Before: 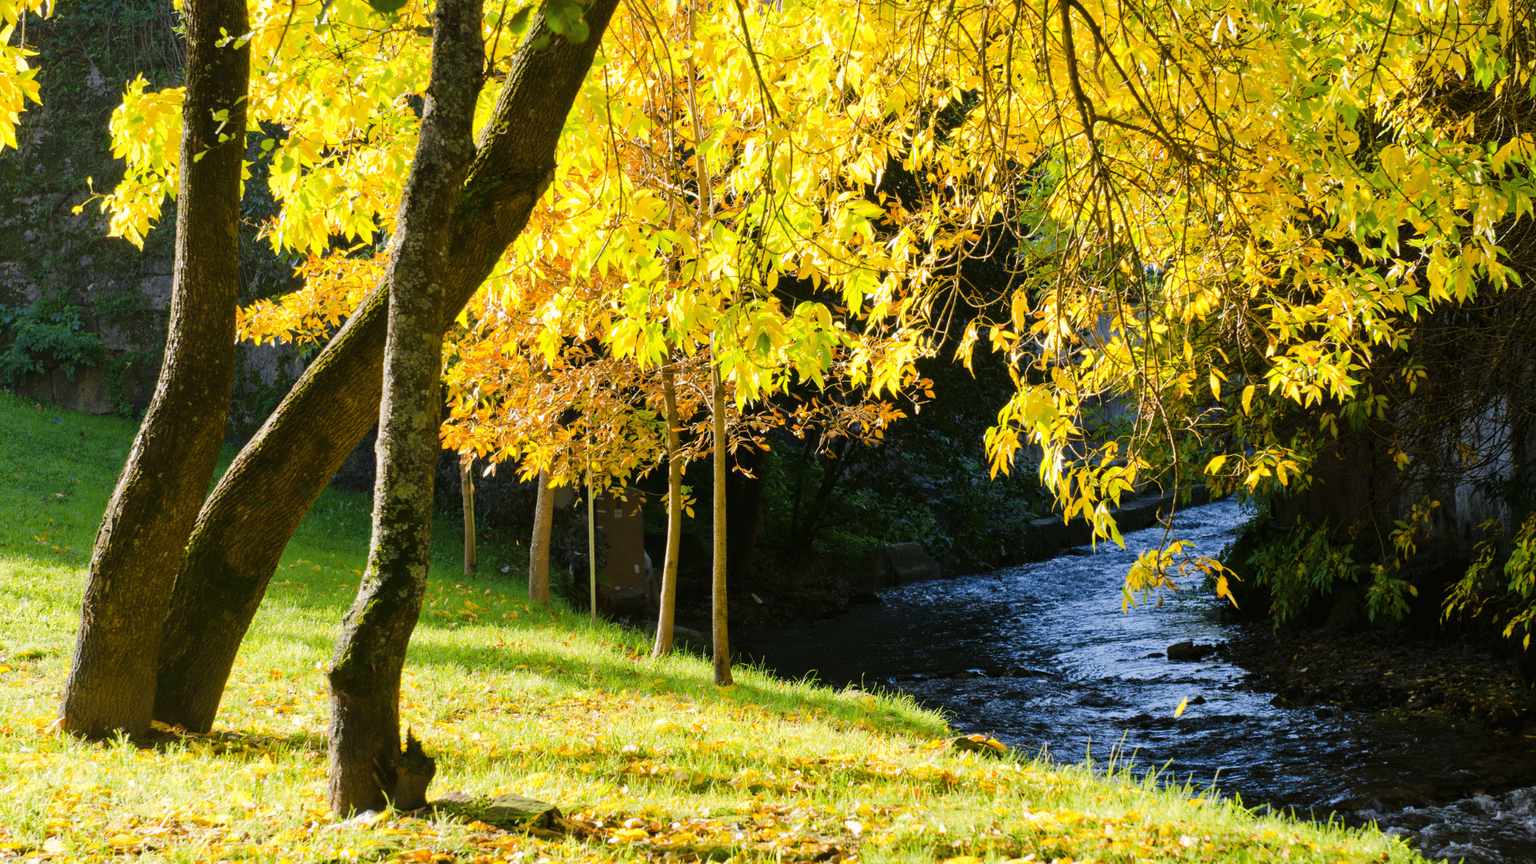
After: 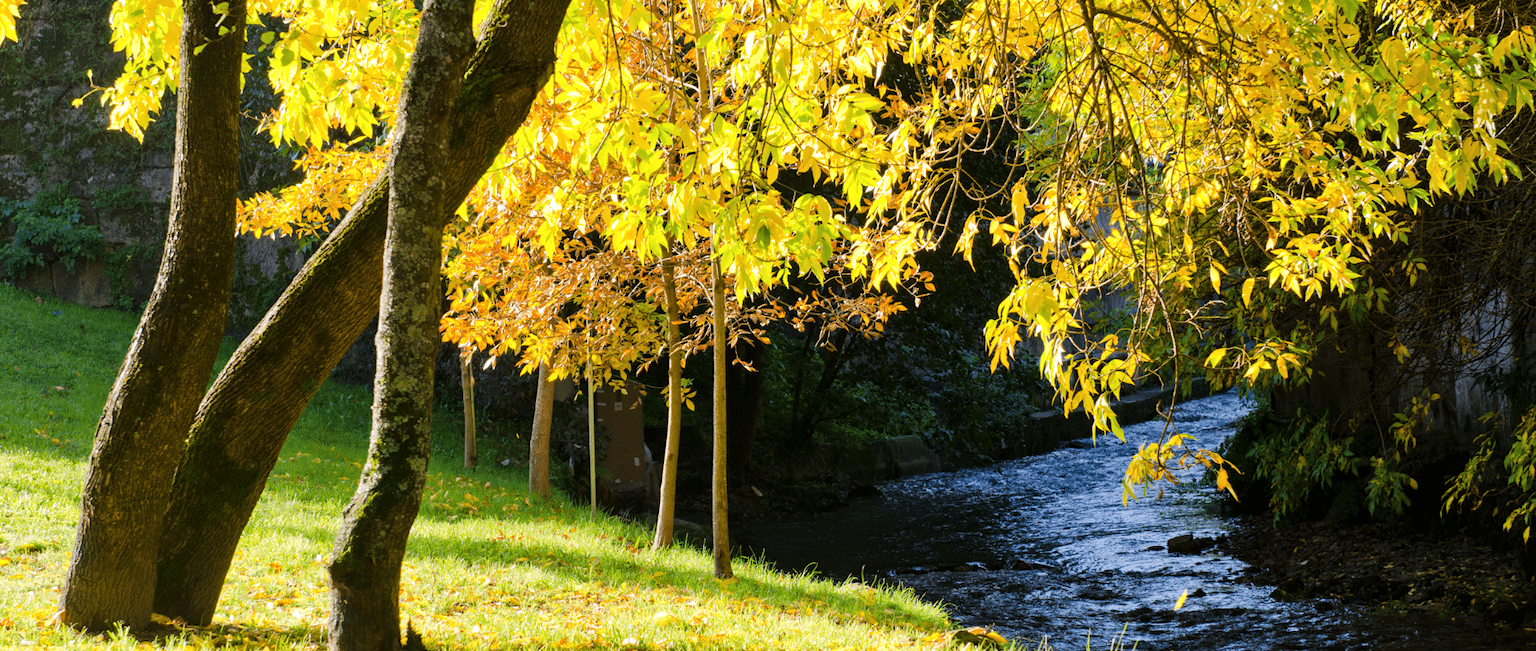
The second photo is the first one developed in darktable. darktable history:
crop and rotate: top 12.462%, bottom 12.165%
local contrast: highlights 104%, shadows 98%, detail 120%, midtone range 0.2
